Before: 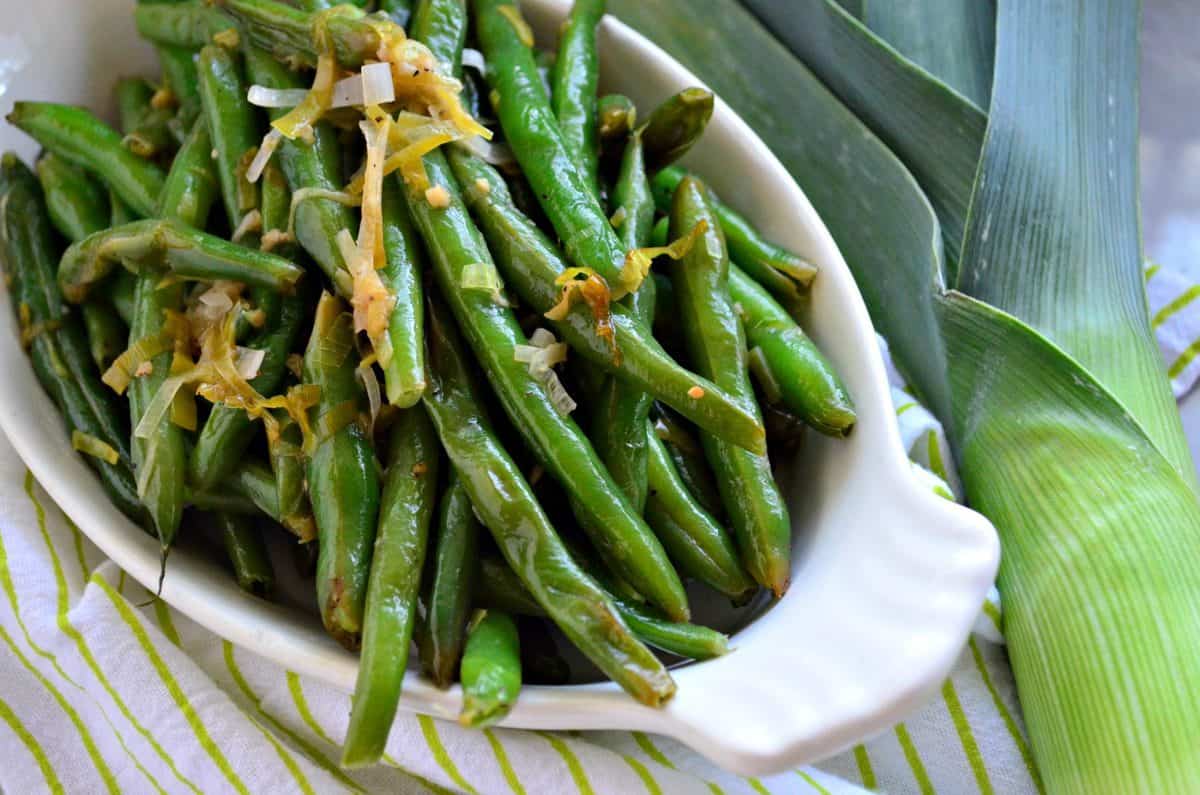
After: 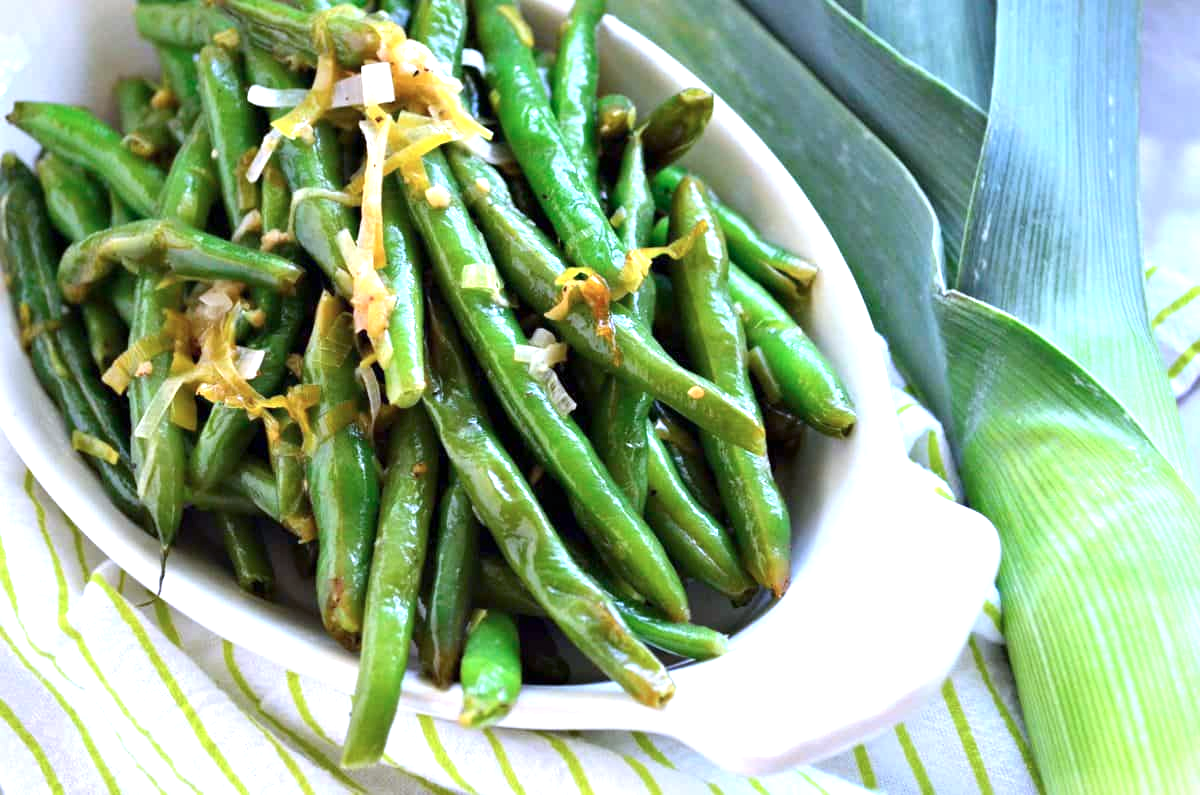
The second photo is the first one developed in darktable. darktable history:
local contrast: mode bilateral grid, contrast 20, coarseness 49, detail 101%, midtone range 0.2
color calibration: illuminant as shot in camera, x 0.37, y 0.382, temperature 4314.55 K
exposure: exposure 1 EV, compensate highlight preservation false
